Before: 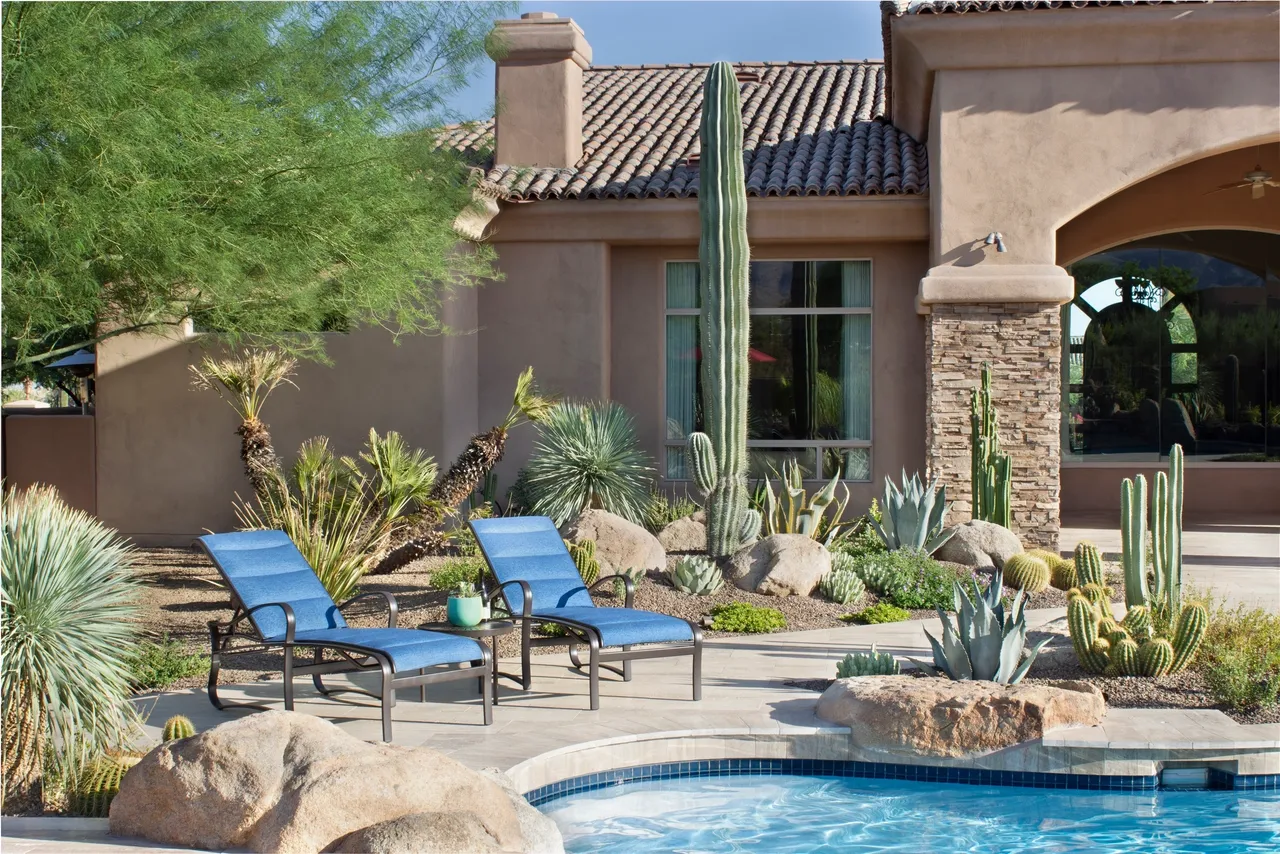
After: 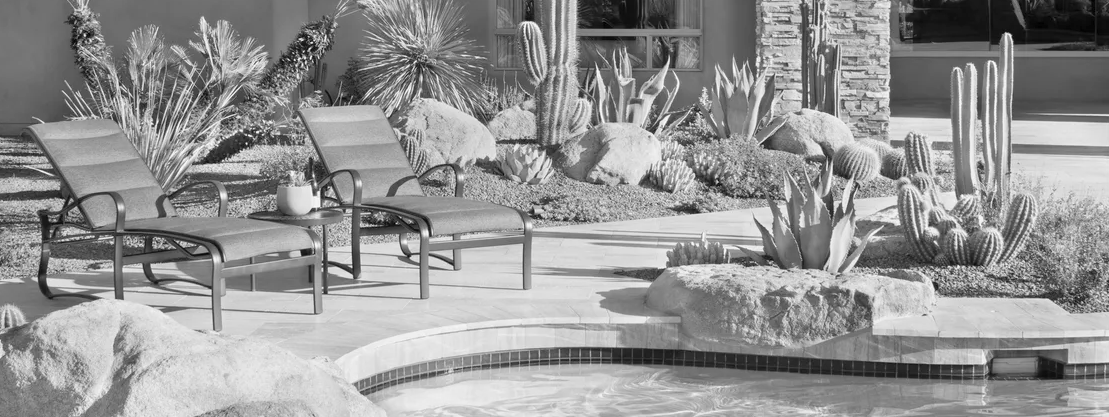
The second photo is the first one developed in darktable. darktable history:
crop and rotate: left 13.306%, top 48.129%, bottom 2.928%
monochrome: a -6.99, b 35.61, size 1.4
contrast brightness saturation: brightness 0.13
white balance: red 0.974, blue 1.044
